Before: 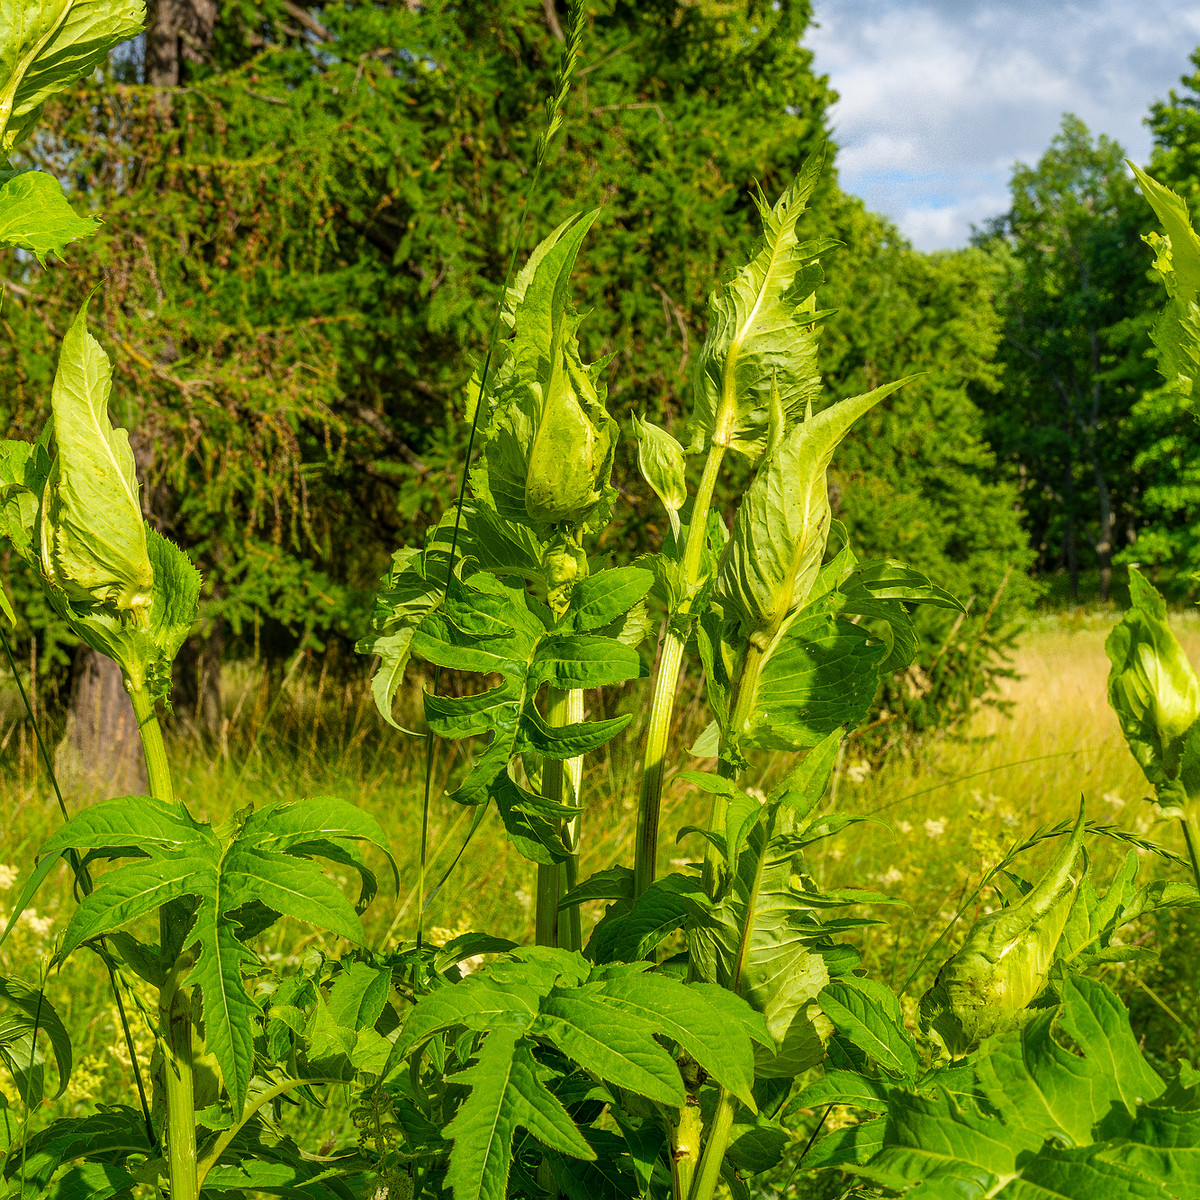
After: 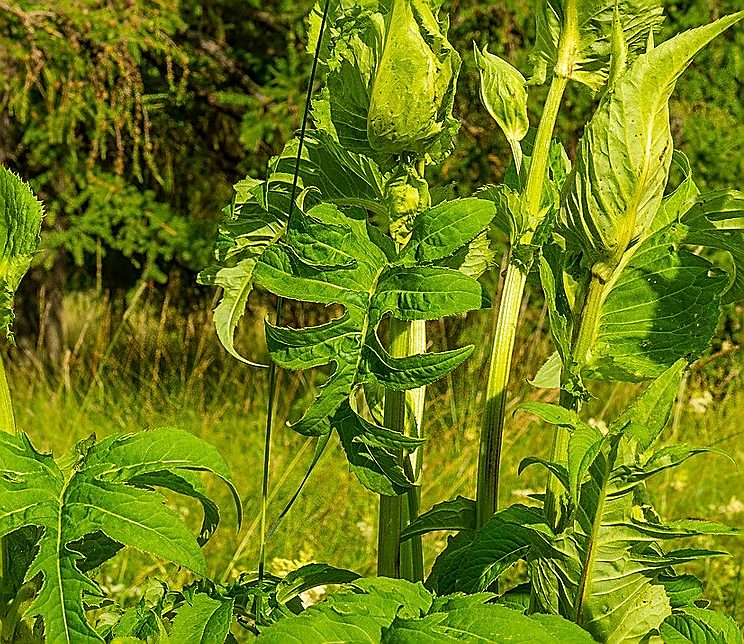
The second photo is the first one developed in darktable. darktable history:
crop: left 13.213%, top 30.807%, right 24.713%, bottom 15.502%
sharpen: radius 1.393, amount 1.235, threshold 0.652
